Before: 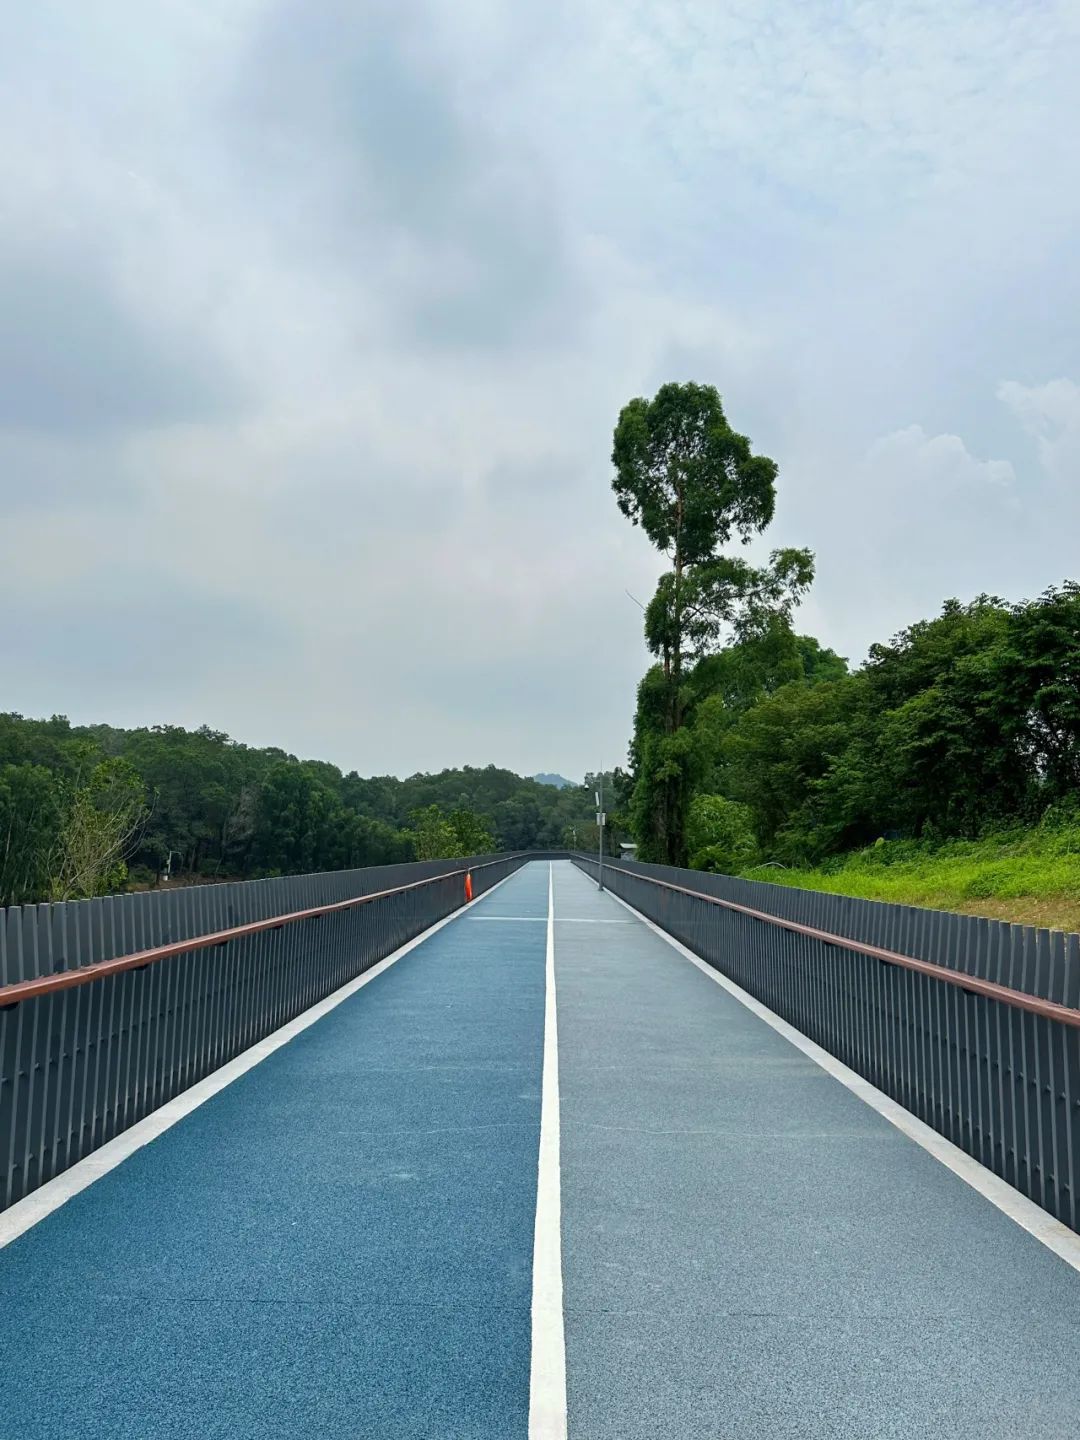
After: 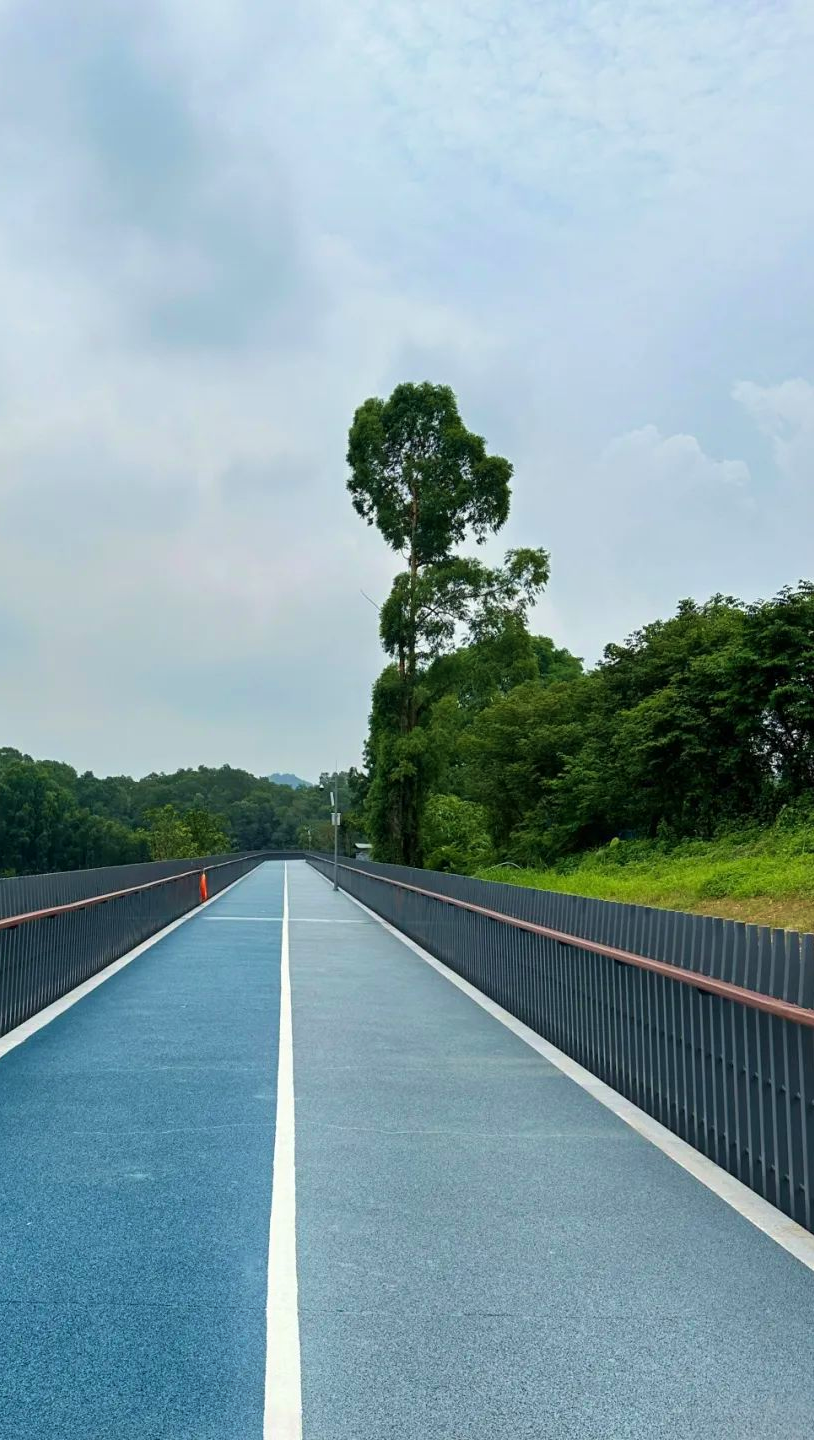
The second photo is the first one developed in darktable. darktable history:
crop and rotate: left 24.6%
bloom: size 9%, threshold 100%, strength 7%
velvia: on, module defaults
